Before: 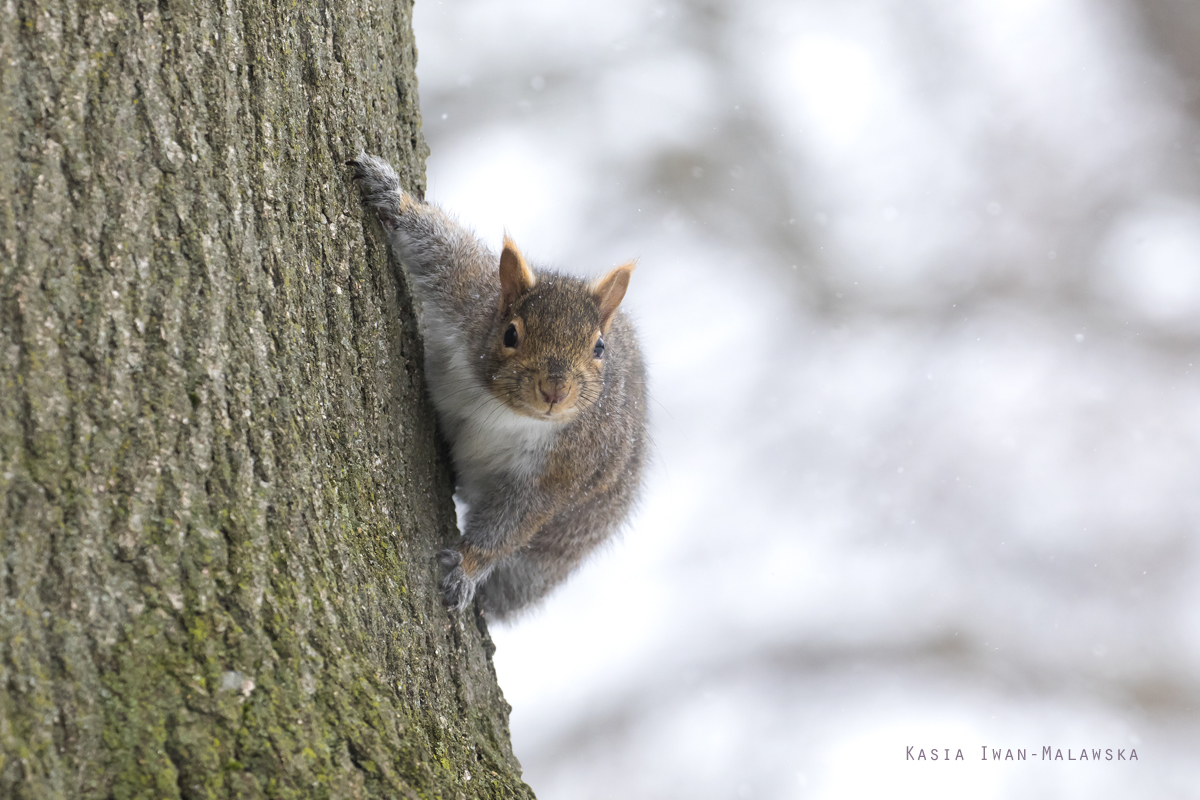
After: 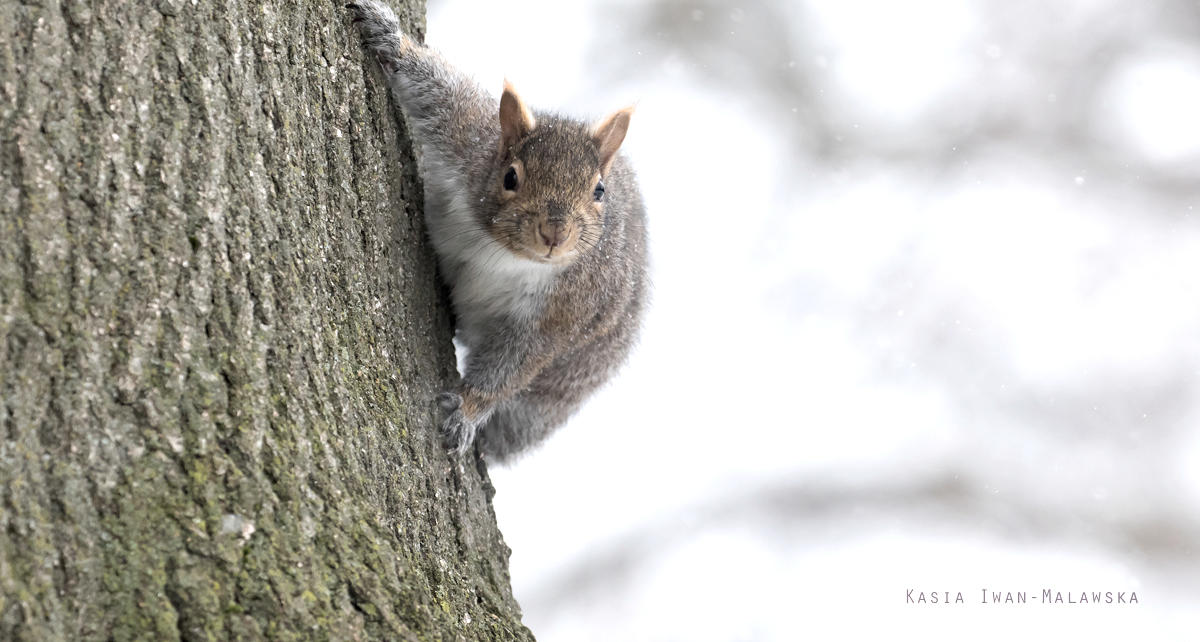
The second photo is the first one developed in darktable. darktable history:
crop and rotate: top 19.706%
exposure: exposure 0.375 EV, compensate exposure bias true, compensate highlight preservation false
haze removal: adaptive false
color correction: highlights b* 0.018, saturation 0.571
